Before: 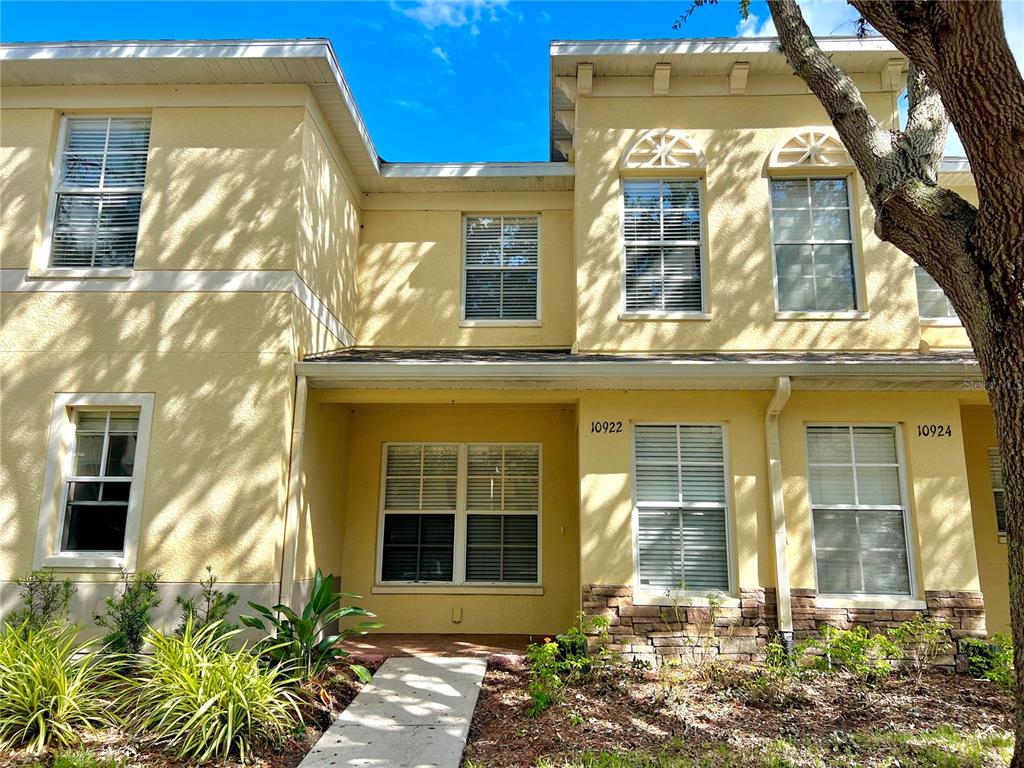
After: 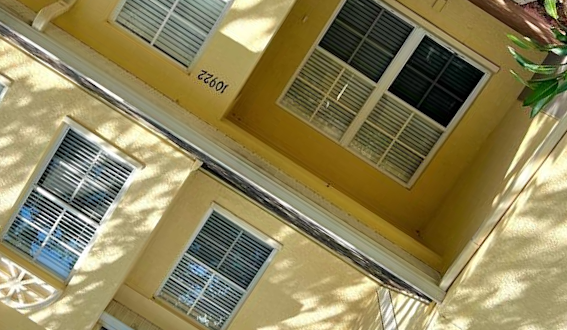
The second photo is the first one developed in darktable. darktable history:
crop and rotate: angle 147.42°, left 9.143%, top 15.679%, right 4.368%, bottom 17.084%
